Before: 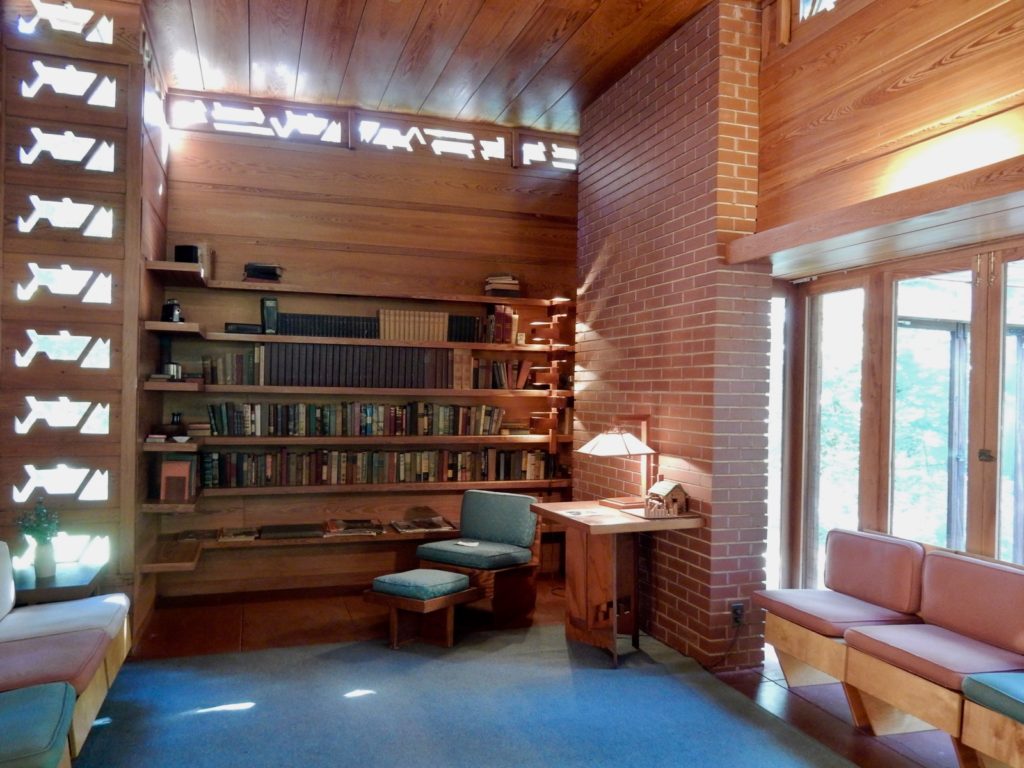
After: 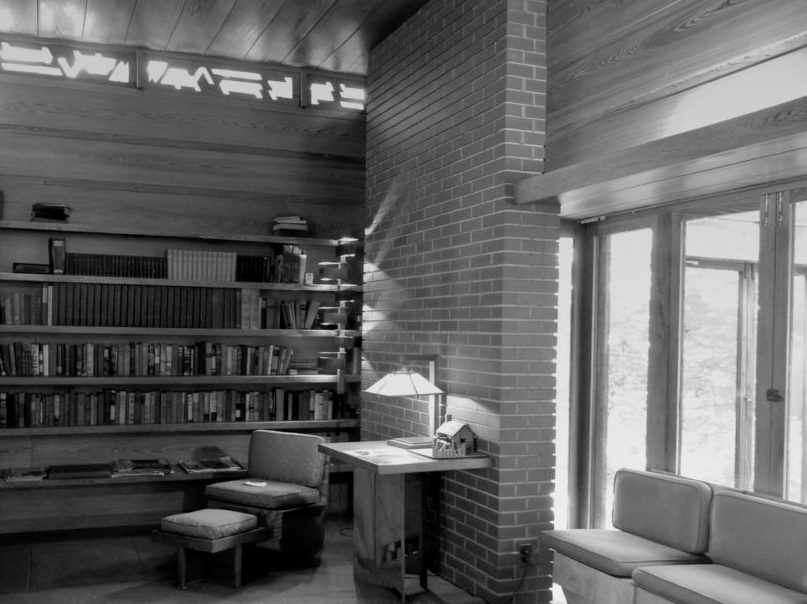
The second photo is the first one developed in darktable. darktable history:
crop and rotate: left 20.74%, top 7.912%, right 0.375%, bottom 13.378%
graduated density: on, module defaults
monochrome: on, module defaults
